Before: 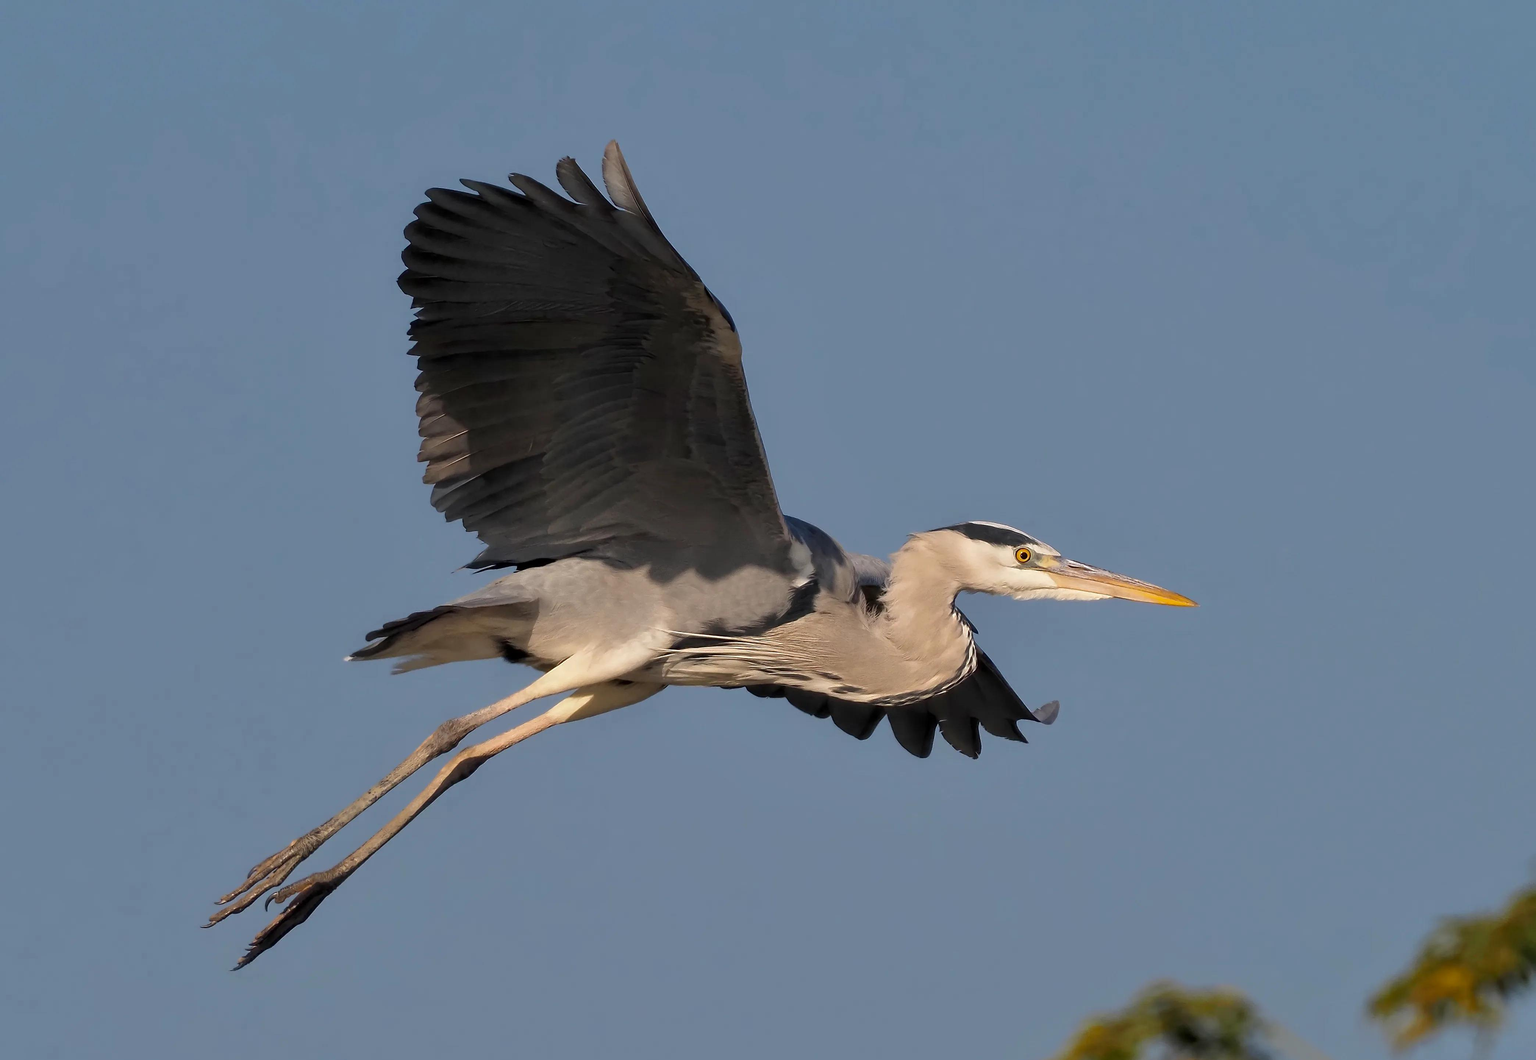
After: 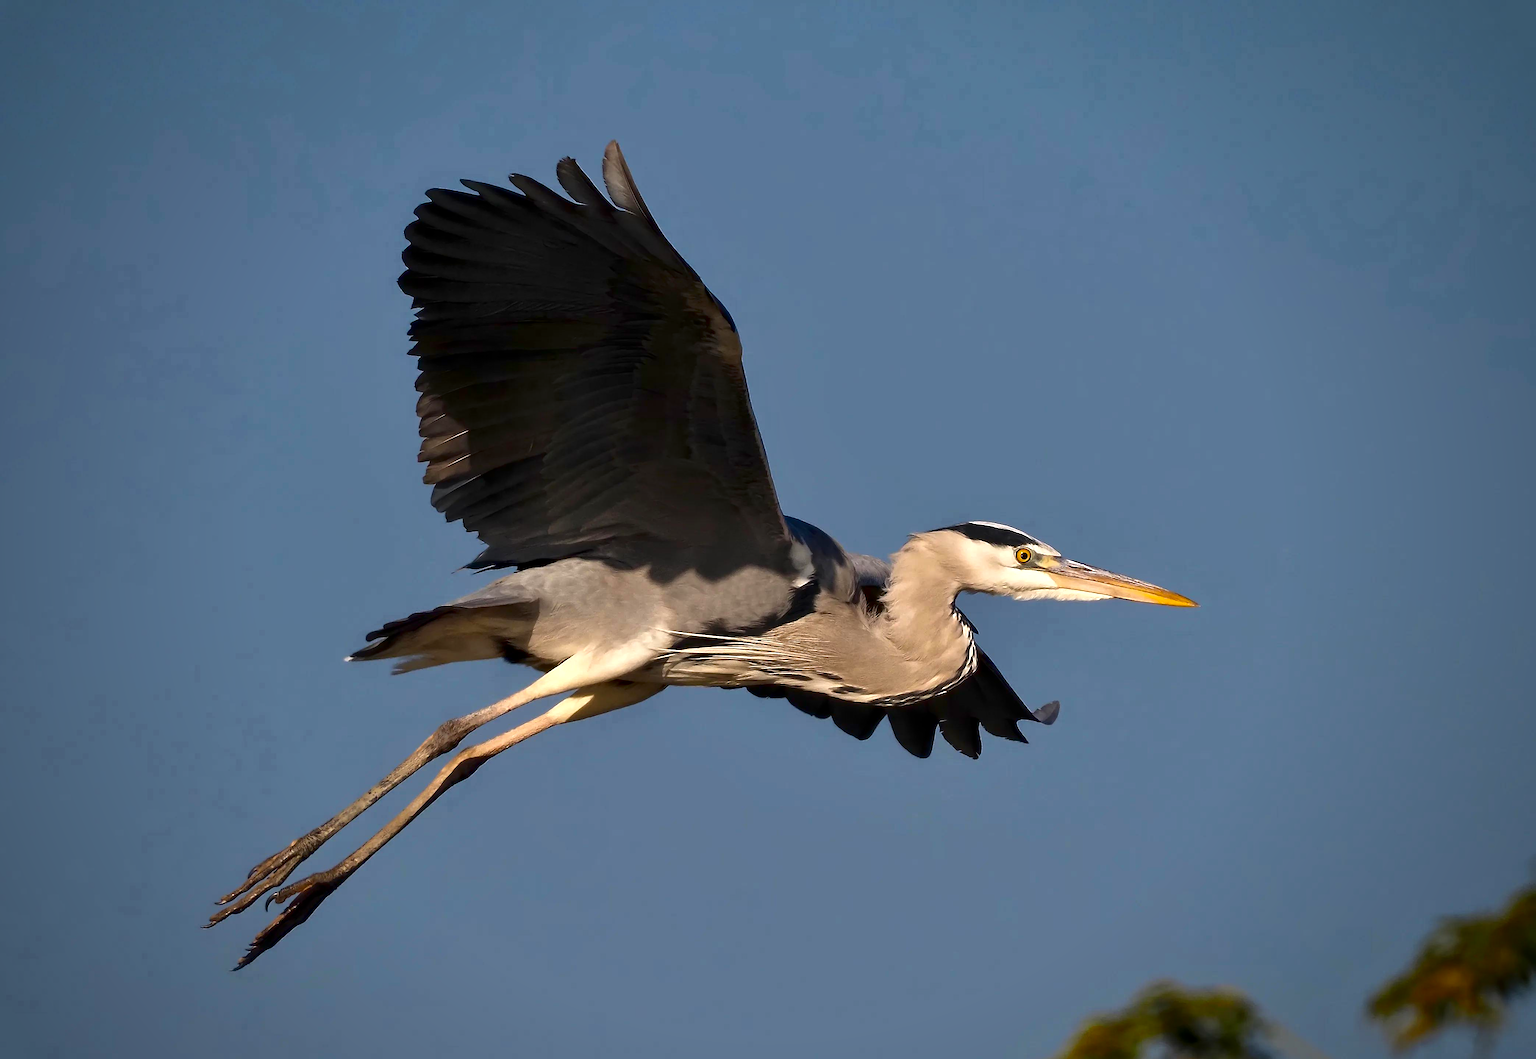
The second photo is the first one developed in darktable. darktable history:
contrast brightness saturation: contrast 0.101, brightness -0.274, saturation 0.141
vignetting: fall-off start 67.16%, saturation -0.002, width/height ratio 1.017
exposure: black level correction 0.001, exposure 0.499 EV, compensate highlight preservation false
shadows and highlights: shadows 20.94, highlights -36.65, soften with gaussian
